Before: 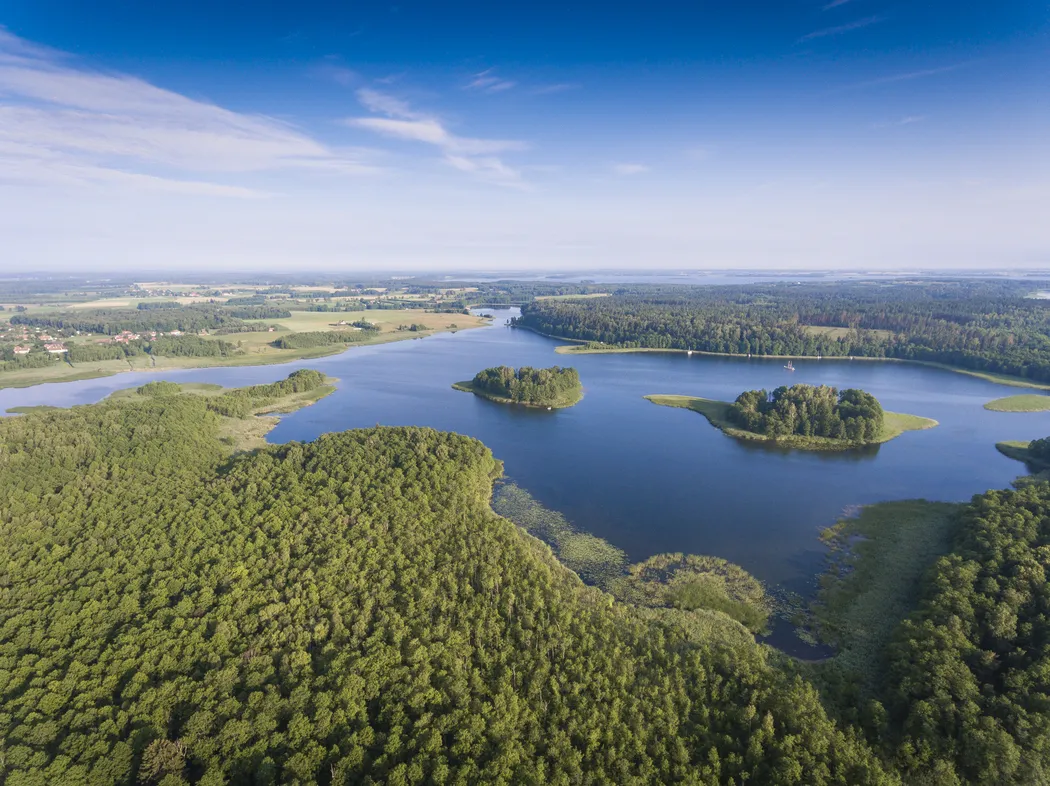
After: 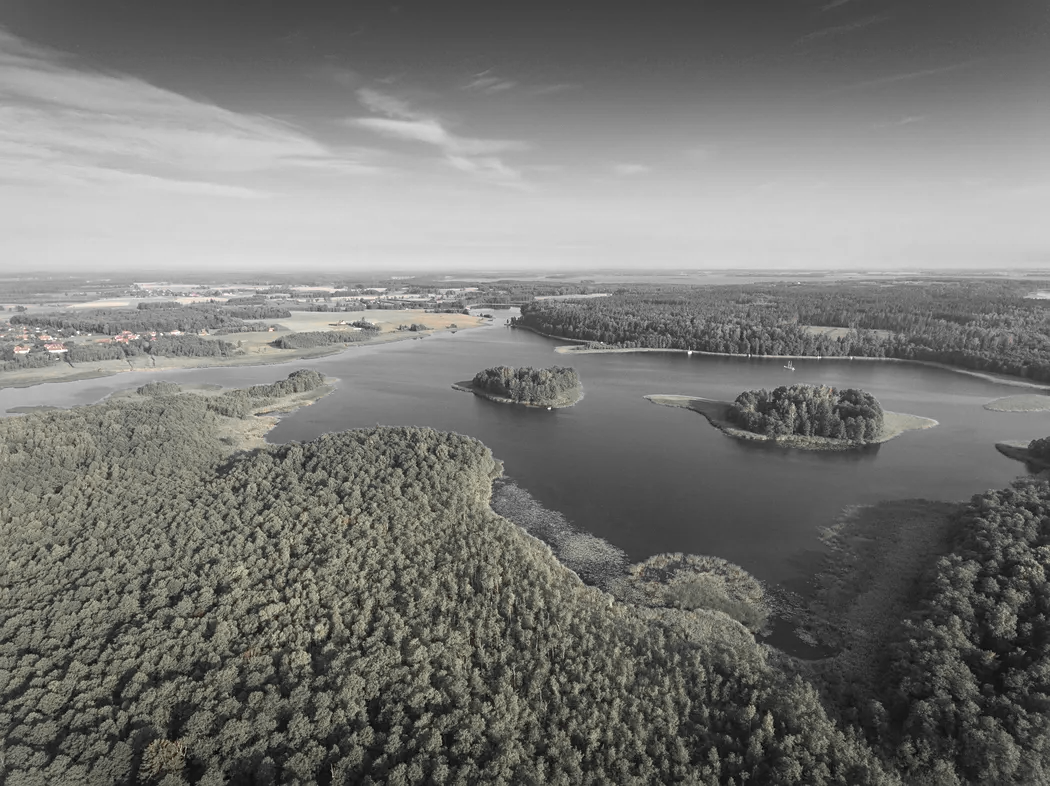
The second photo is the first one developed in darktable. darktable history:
color zones: curves: ch0 [(0, 0.447) (0.184, 0.543) (0.323, 0.476) (0.429, 0.445) (0.571, 0.443) (0.714, 0.451) (0.857, 0.452) (1, 0.447)]; ch1 [(0, 0.464) (0.176, 0.46) (0.287, 0.177) (0.429, 0.002) (0.571, 0) (0.714, 0) (0.857, 0) (1, 0.464)], mix 20%
sharpen: amount 0.2
